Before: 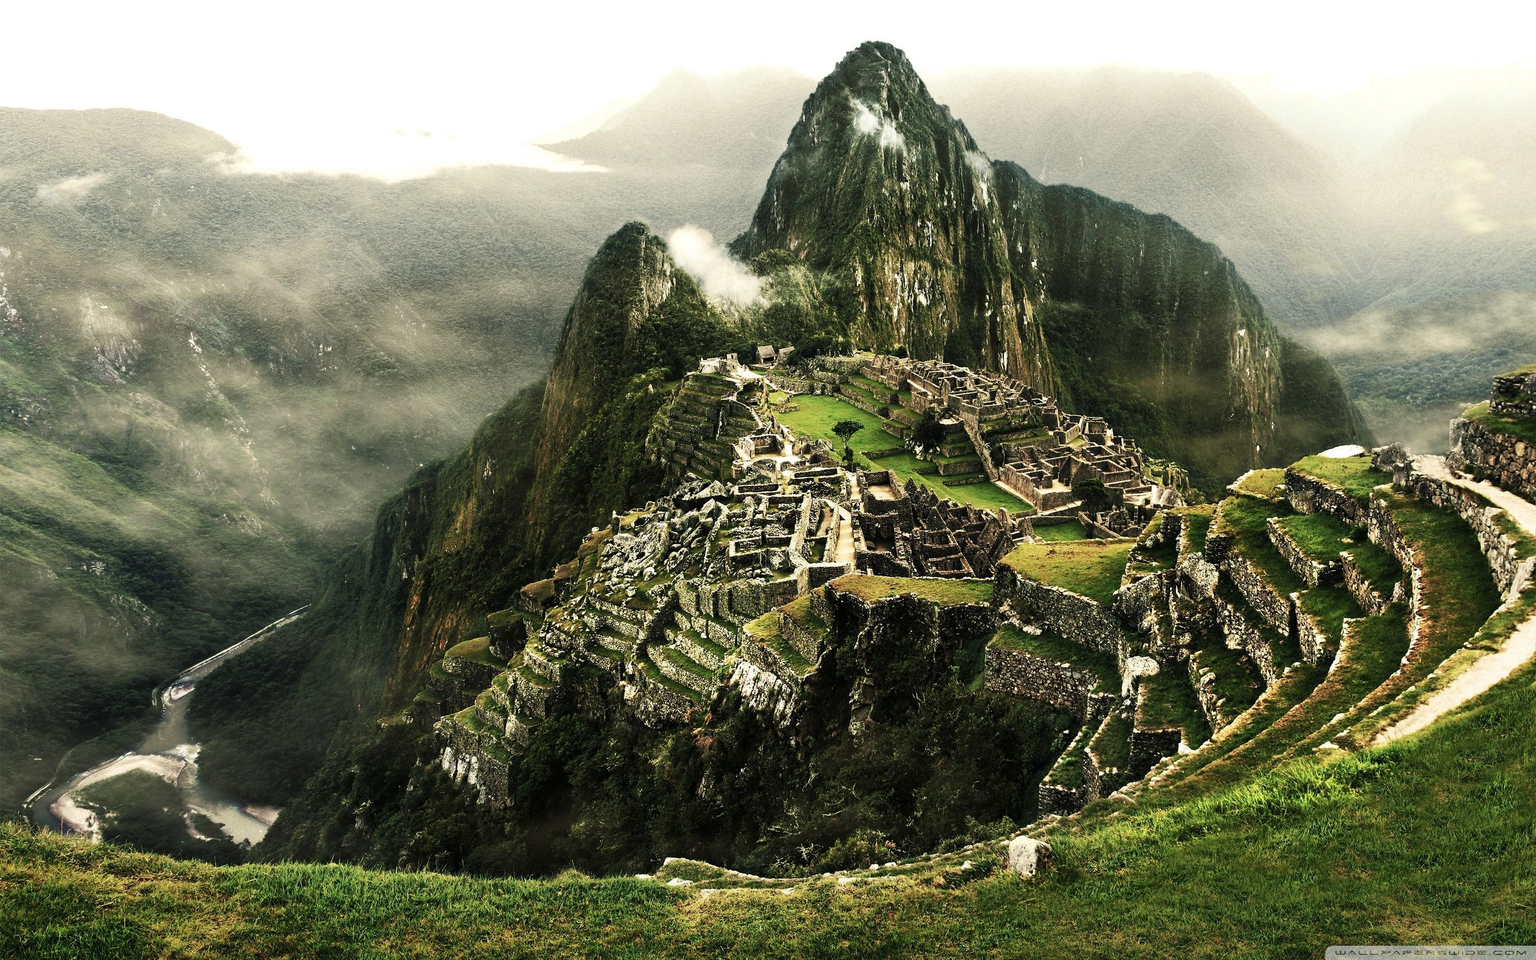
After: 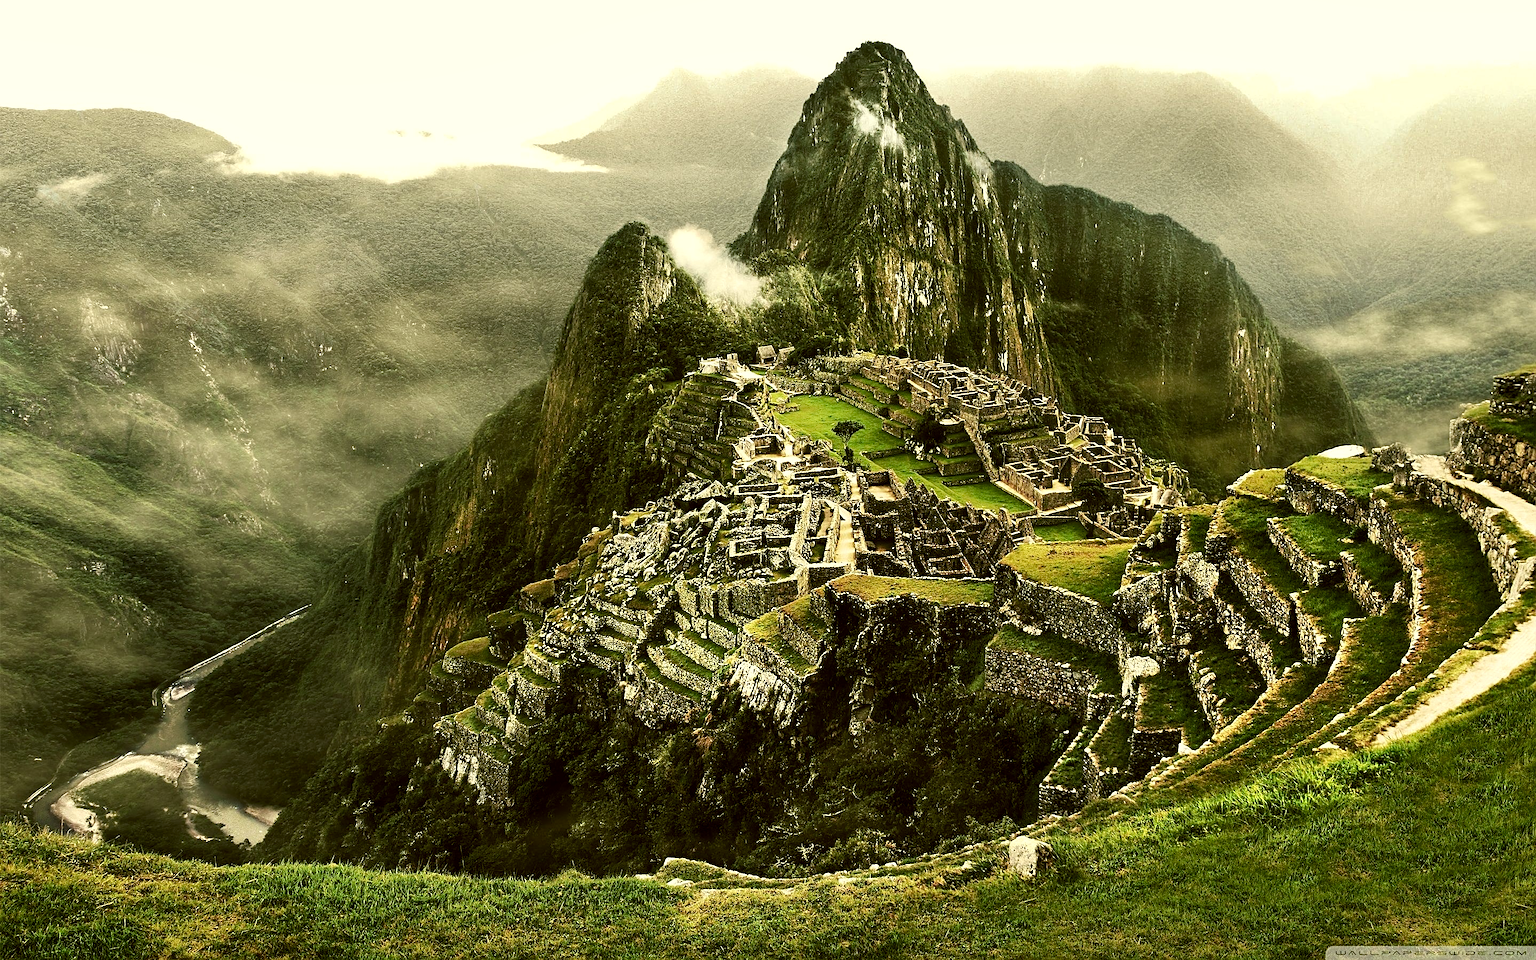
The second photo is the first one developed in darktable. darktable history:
sharpen: on, module defaults
local contrast: highlights 102%, shadows 102%, detail 119%, midtone range 0.2
color correction: highlights a* -1.5, highlights b* 10.26, shadows a* 0.368, shadows b* 18.63
shadows and highlights: shadows 23.09, highlights -48.69, soften with gaussian
